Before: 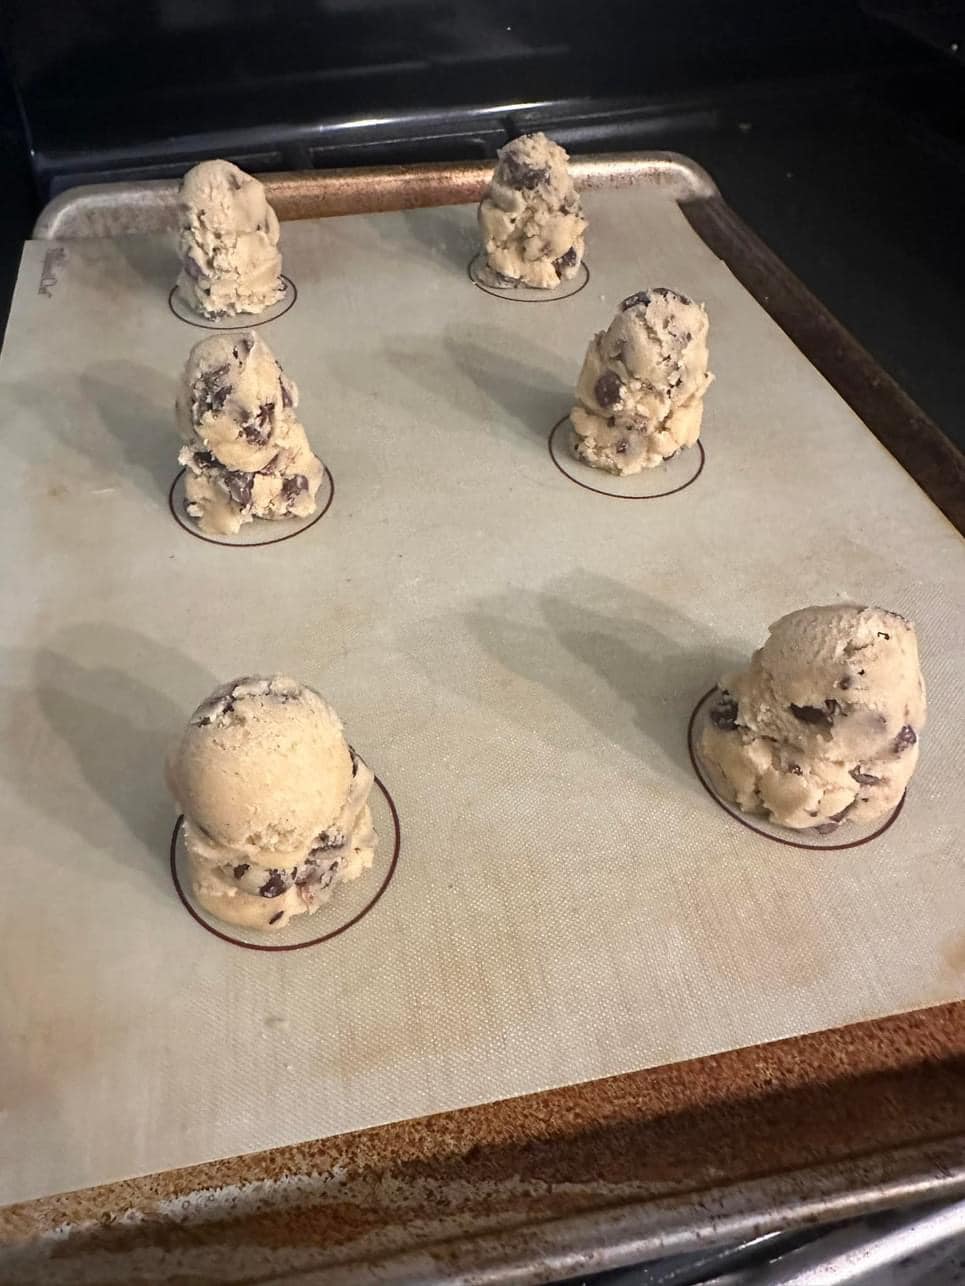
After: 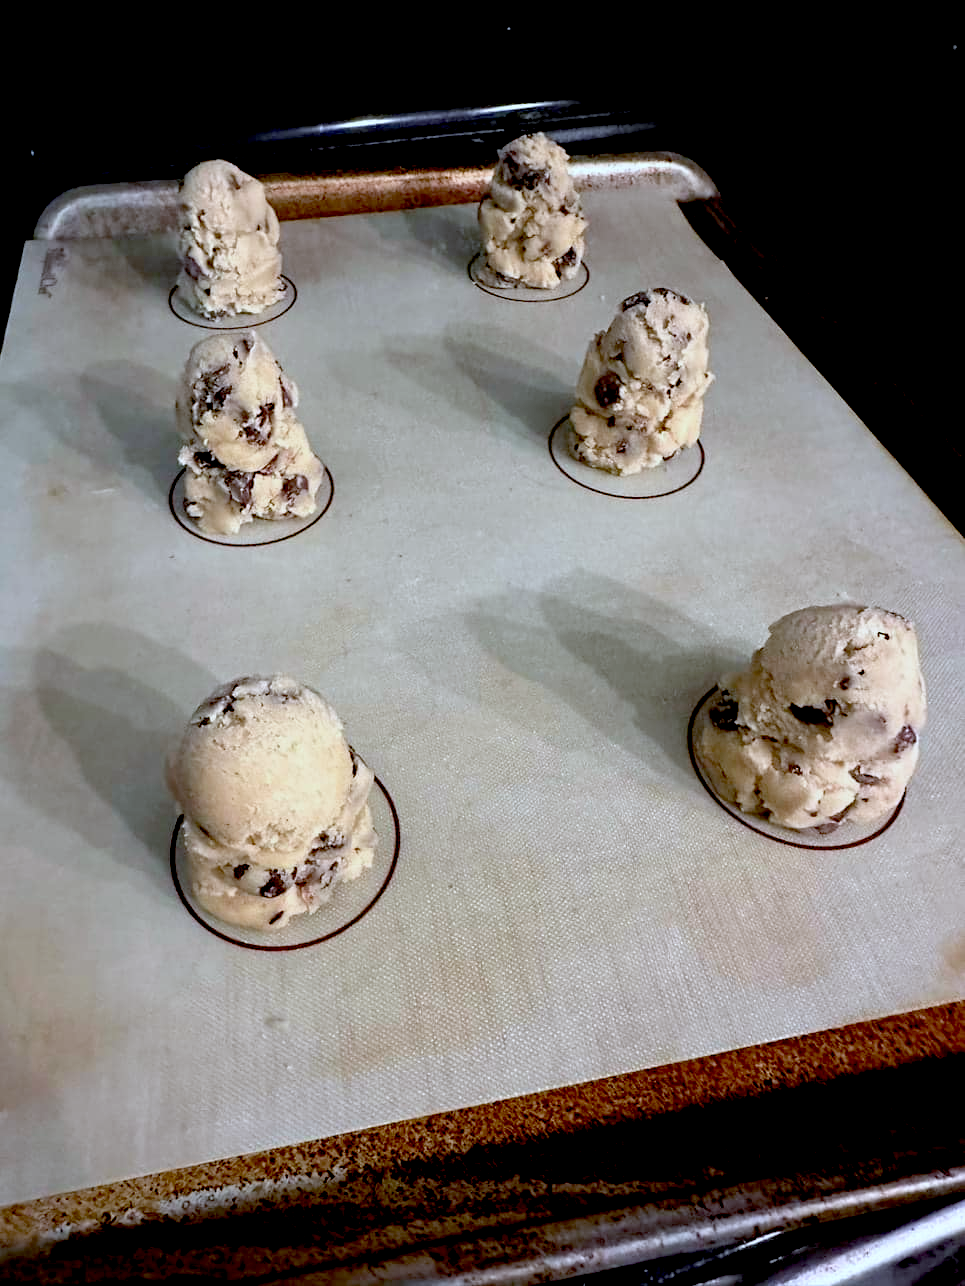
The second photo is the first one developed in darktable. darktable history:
exposure: black level correction 0.055, exposure -0.031 EV, compensate highlight preservation false
color calibration: x 0.38, y 0.389, temperature 4077.87 K
